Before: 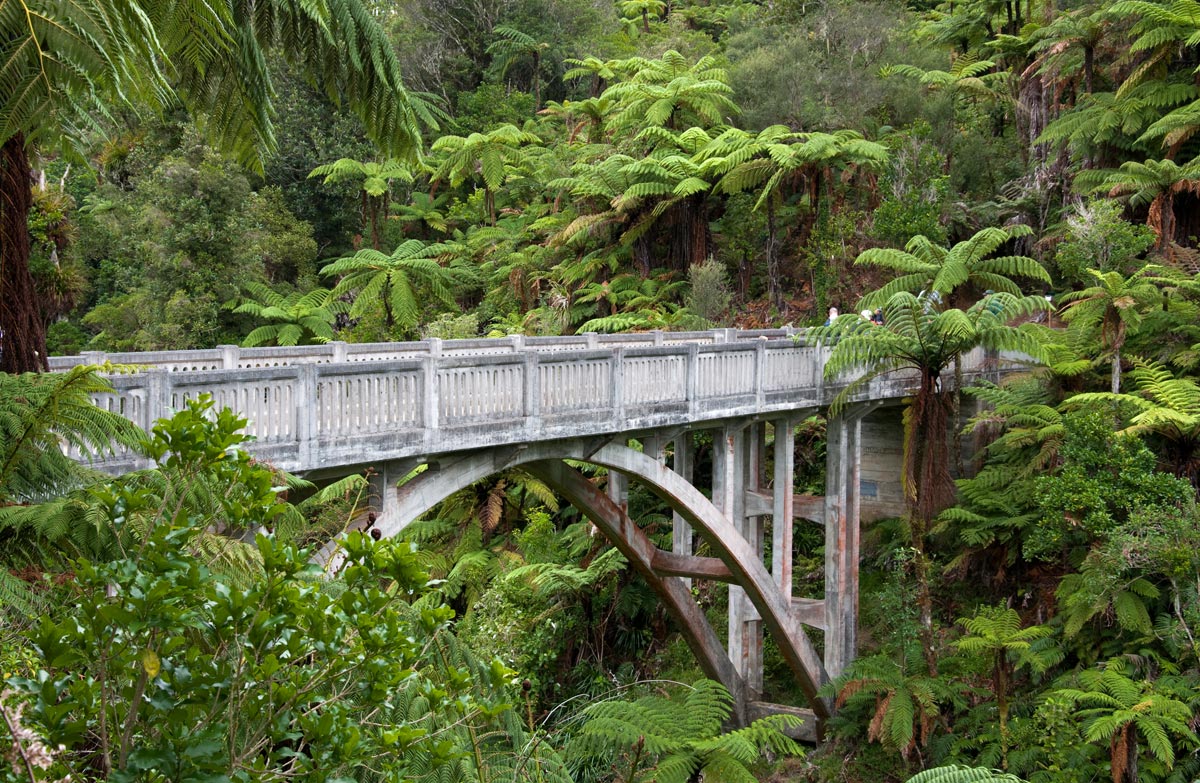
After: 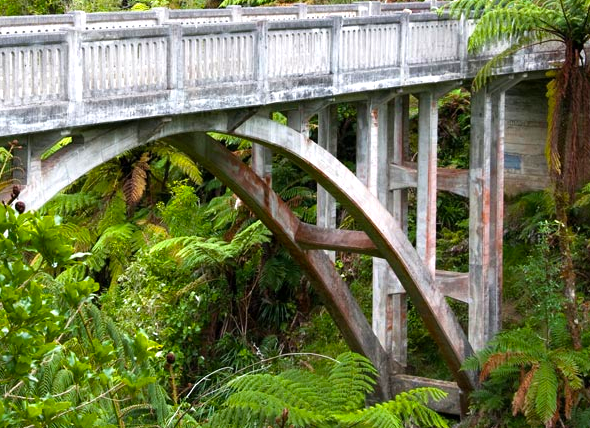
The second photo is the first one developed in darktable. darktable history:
color balance rgb: linear chroma grading › global chroma 9.094%, perceptual saturation grading › global saturation 9.653%, perceptual brilliance grading › global brilliance 12.286%
crop: left 29.731%, top 41.809%, right 21.078%, bottom 3.492%
